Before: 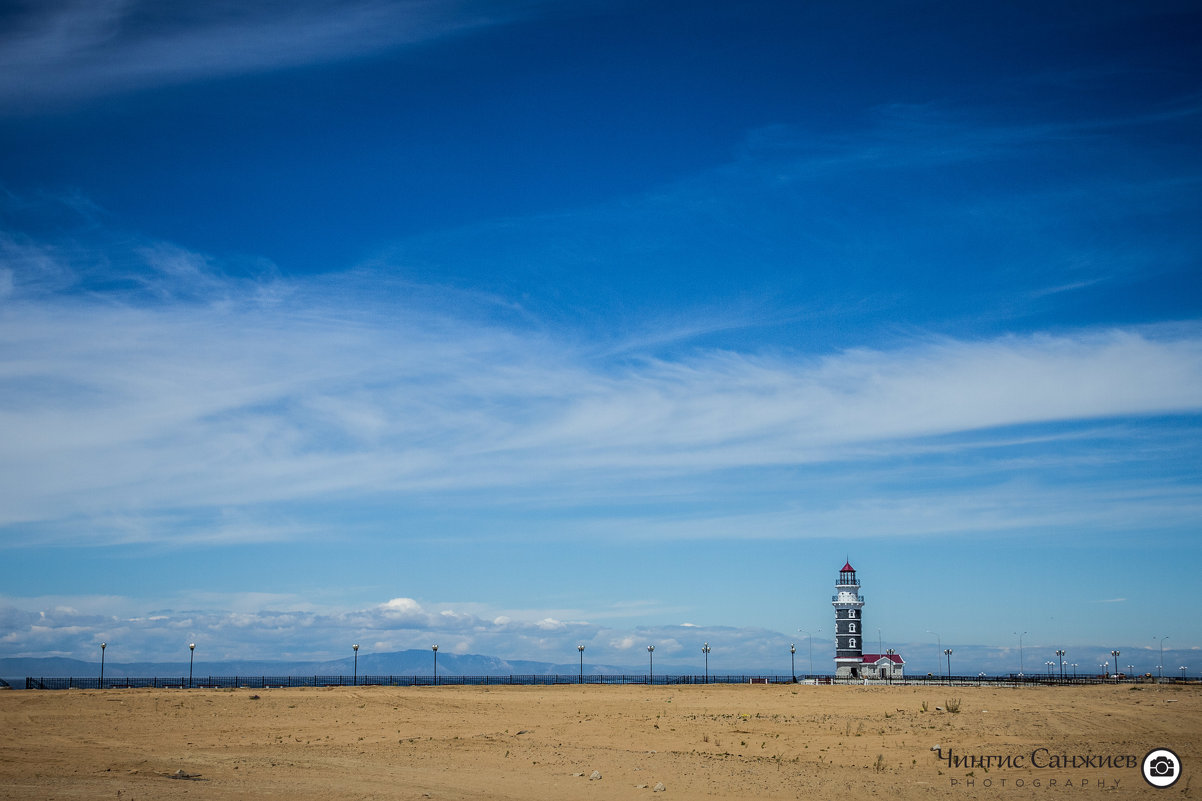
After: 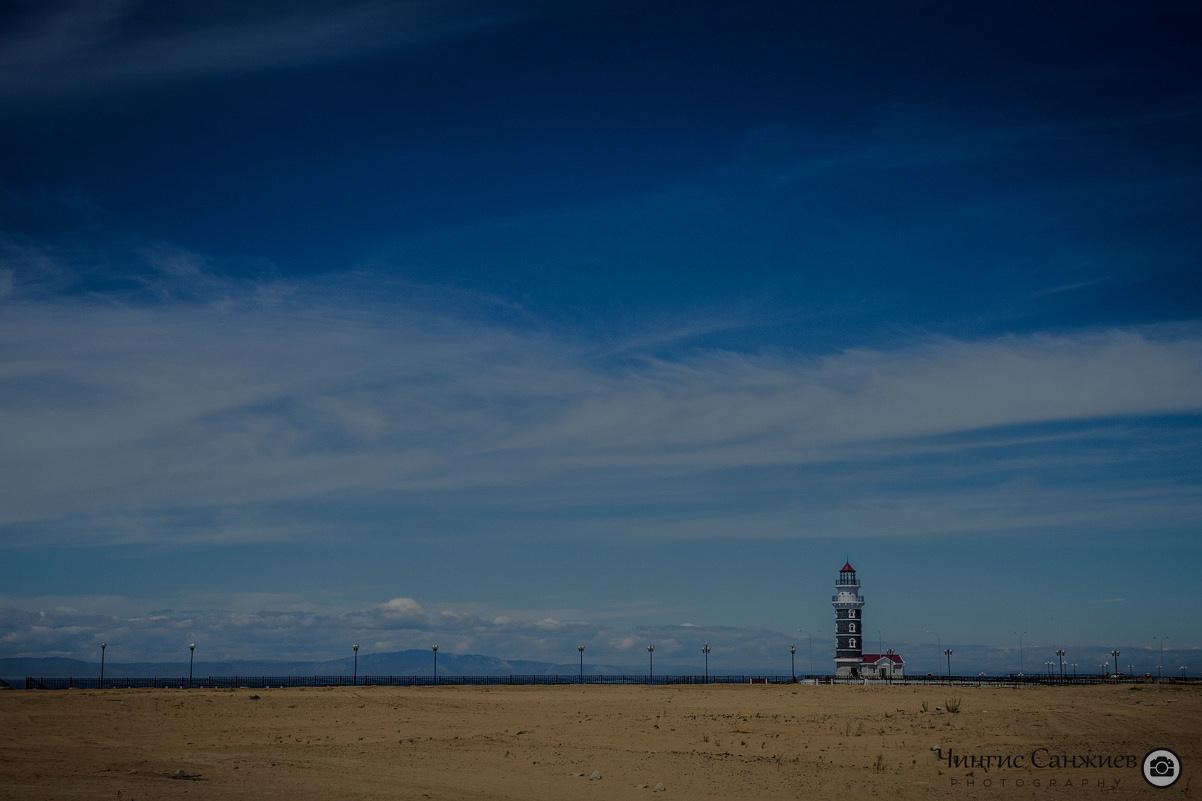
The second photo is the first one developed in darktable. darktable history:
tone equalizer: -8 EV -1.98 EV, -7 EV -1.97 EV, -6 EV -1.97 EV, -5 EV -1.97 EV, -4 EV -1.98 EV, -3 EV -1.99 EV, -2 EV -1.98 EV, -1 EV -1.63 EV, +0 EV -1.99 EV
